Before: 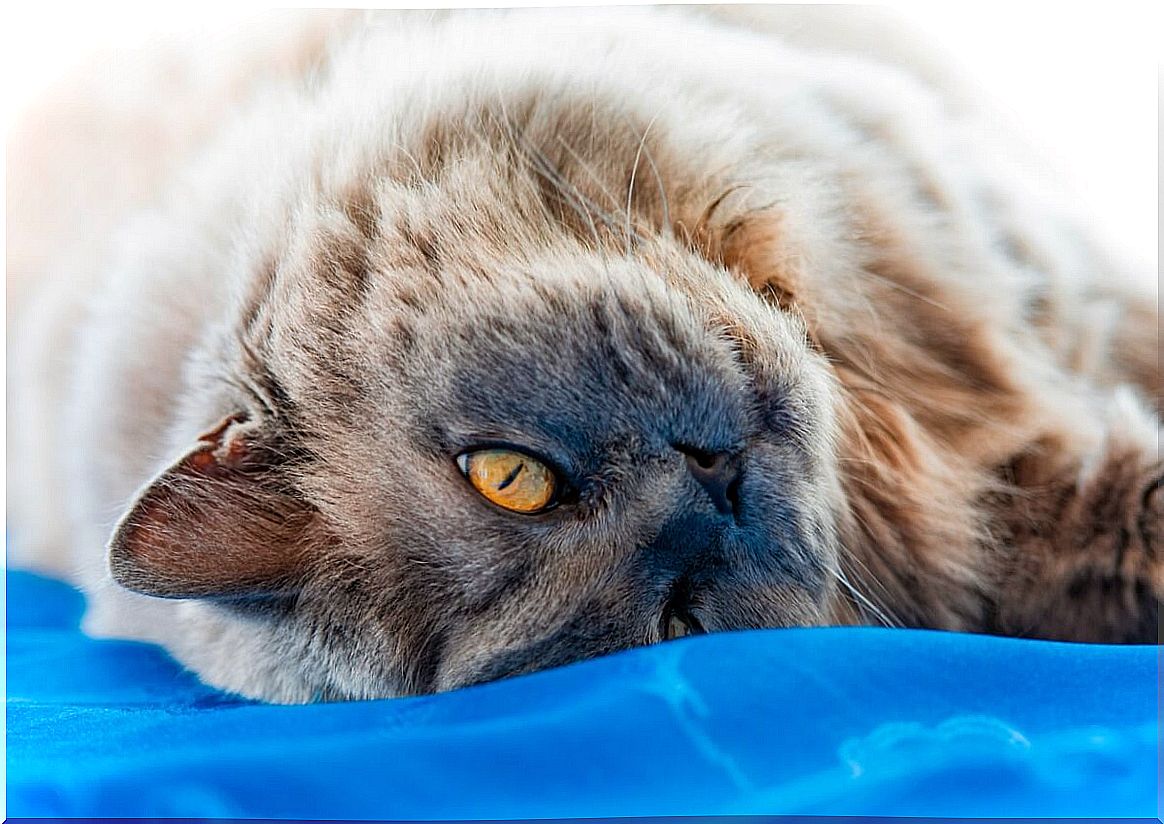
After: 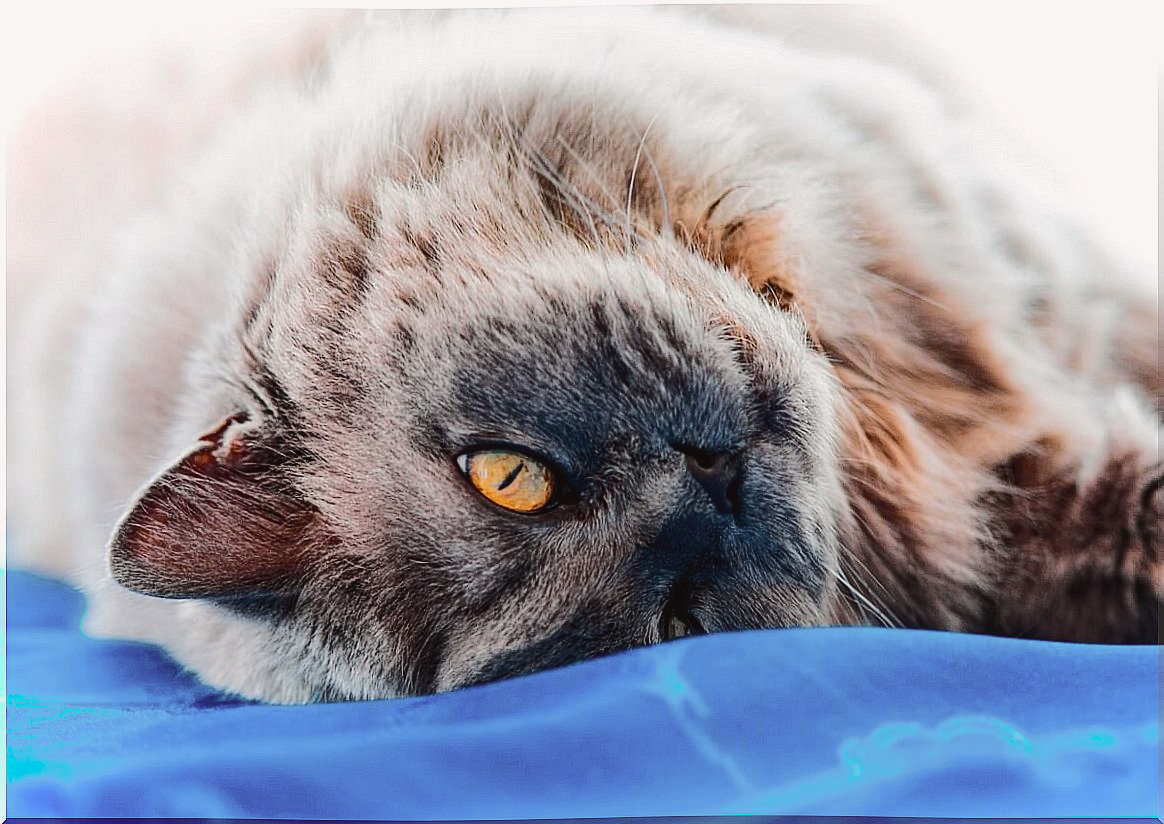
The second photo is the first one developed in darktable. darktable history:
tone curve: curves: ch0 [(0, 0.032) (0.094, 0.08) (0.265, 0.208) (0.41, 0.417) (0.485, 0.524) (0.638, 0.673) (0.845, 0.828) (0.994, 0.964)]; ch1 [(0, 0) (0.161, 0.092) (0.37, 0.302) (0.437, 0.456) (0.469, 0.482) (0.498, 0.504) (0.576, 0.583) (0.644, 0.638) (0.725, 0.765) (1, 1)]; ch2 [(0, 0) (0.352, 0.403) (0.45, 0.469) (0.502, 0.504) (0.54, 0.521) (0.589, 0.576) (1, 1)], color space Lab, independent channels, preserve colors none
